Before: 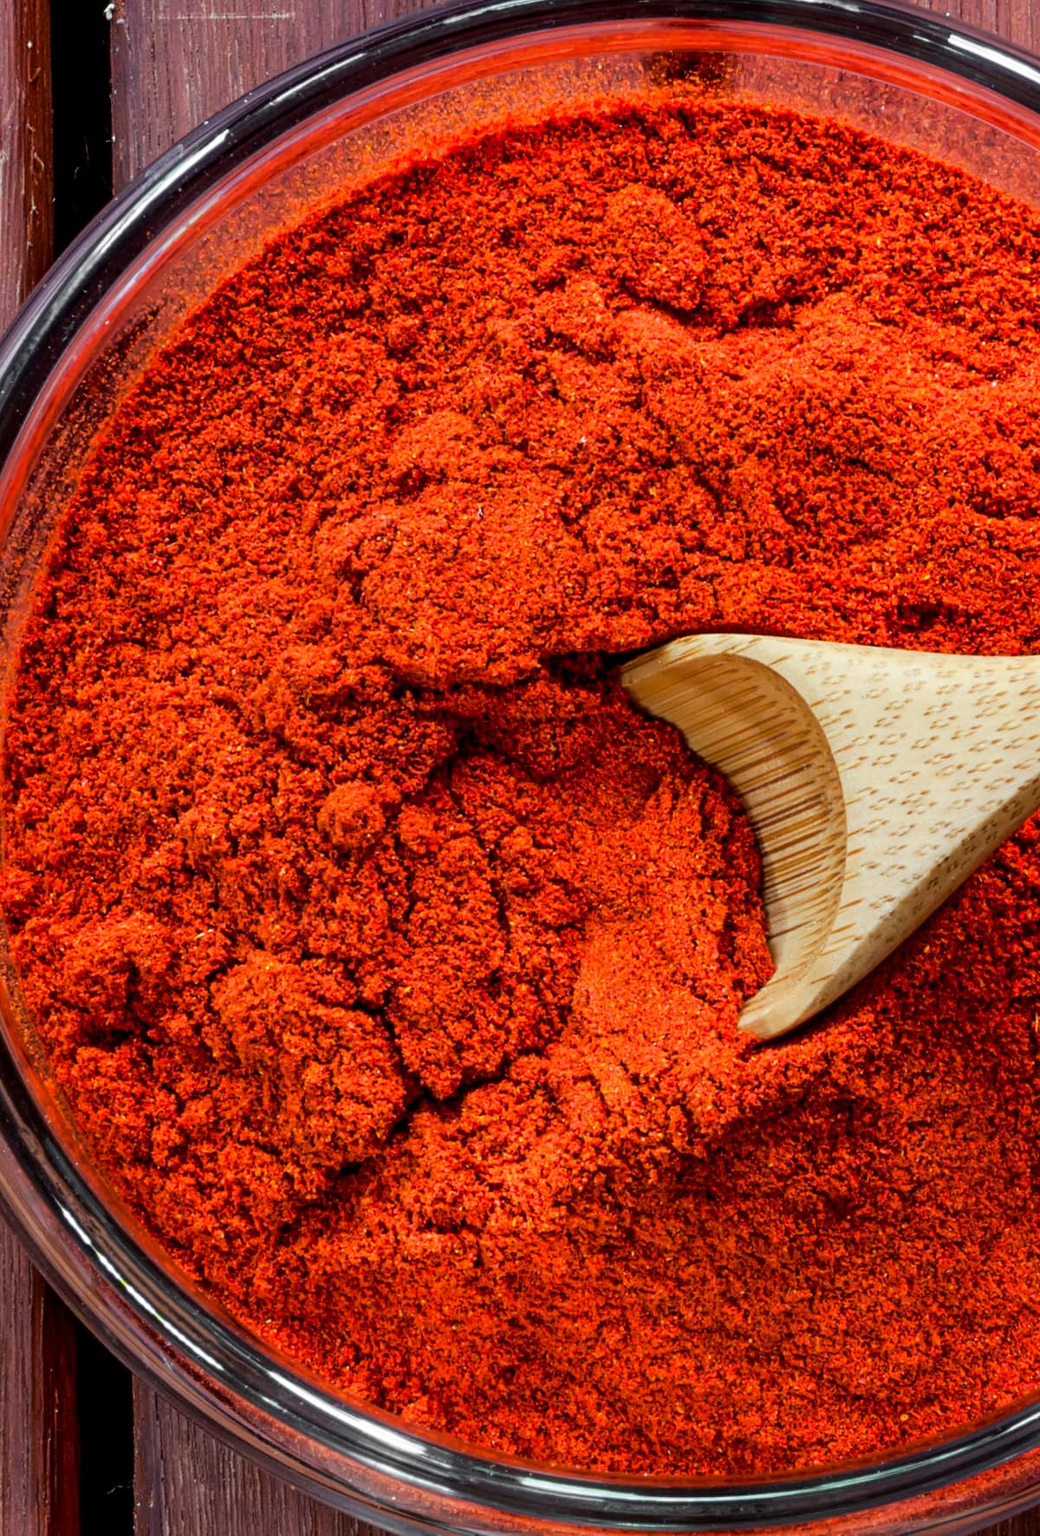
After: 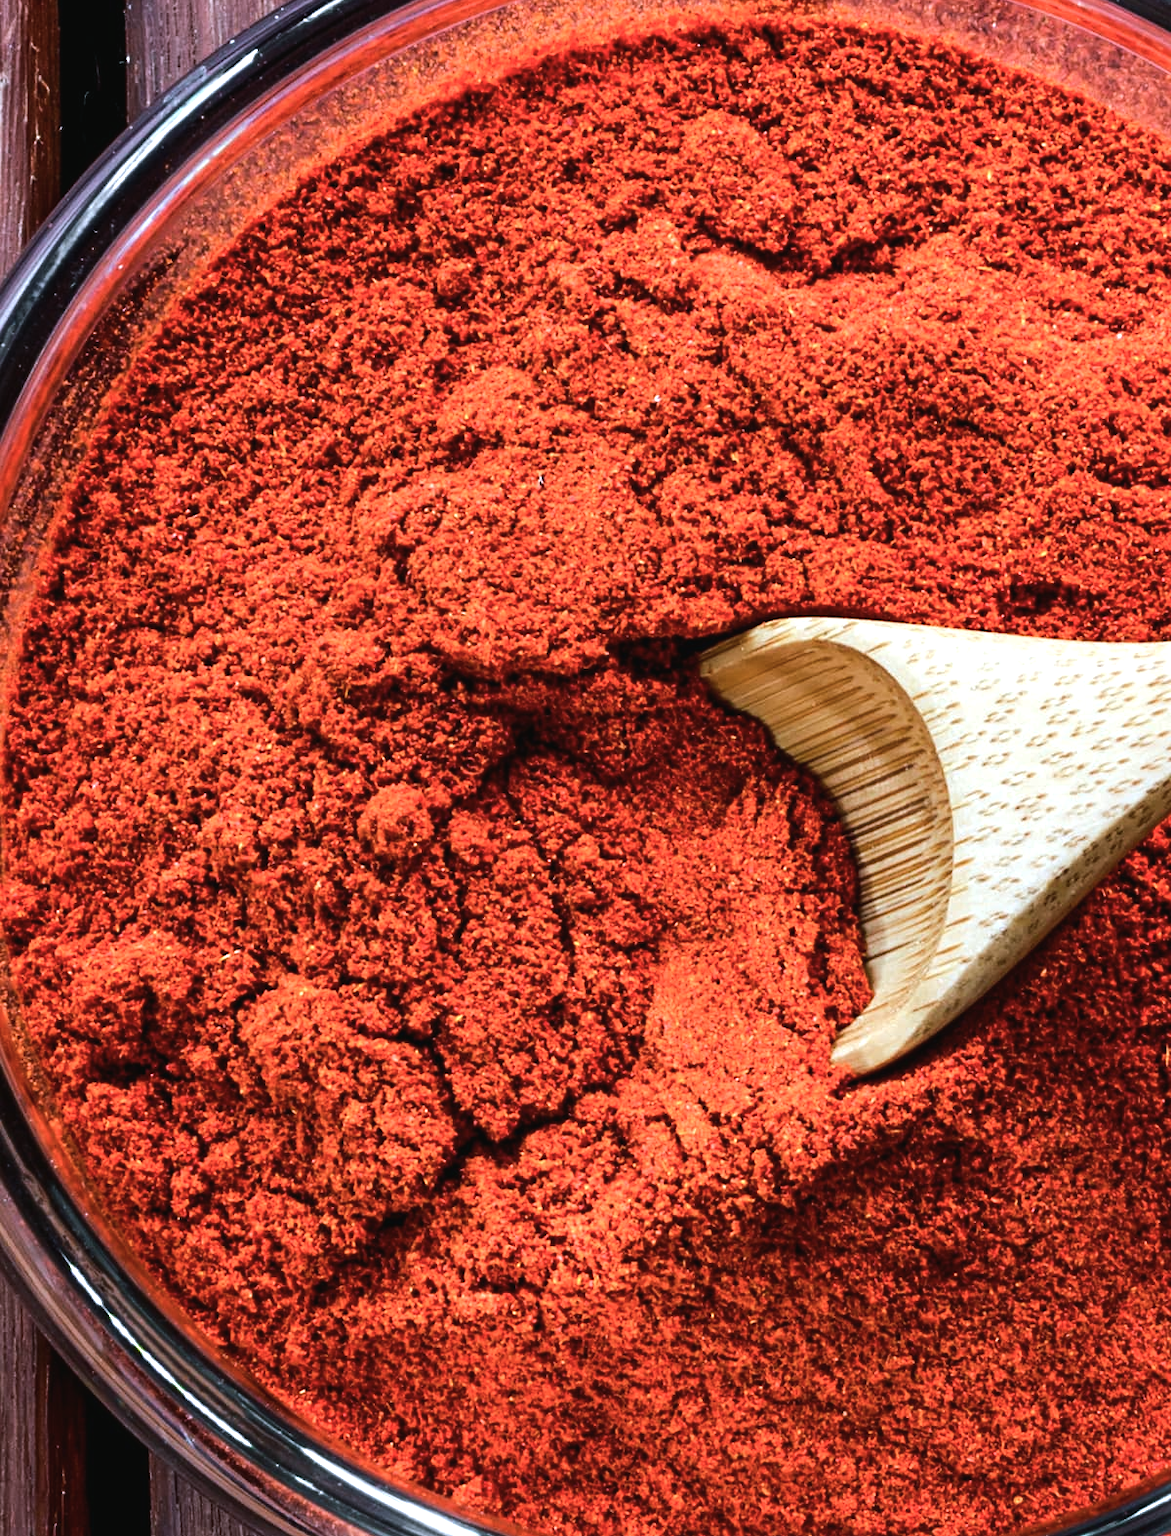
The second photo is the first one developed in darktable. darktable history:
color calibration: illuminant F (fluorescent), F source F9 (Cool White Deluxe 4150 K) – high CRI, x 0.374, y 0.373, temperature 4158.34 K
crop and rotate: top 5.609%, bottom 5.609%
color balance rgb: shadows lift › chroma 2%, shadows lift › hue 135.47°, highlights gain › chroma 2%, highlights gain › hue 291.01°, global offset › luminance 0.5%, perceptual saturation grading › global saturation -10.8%, perceptual saturation grading › highlights -26.83%, perceptual saturation grading › shadows 21.25%, perceptual brilliance grading › highlights 17.77%, perceptual brilliance grading › mid-tones 31.71%, perceptual brilliance grading › shadows -31.01%, global vibrance 24.91%
sharpen: radius 5.325, amount 0.312, threshold 26.433
